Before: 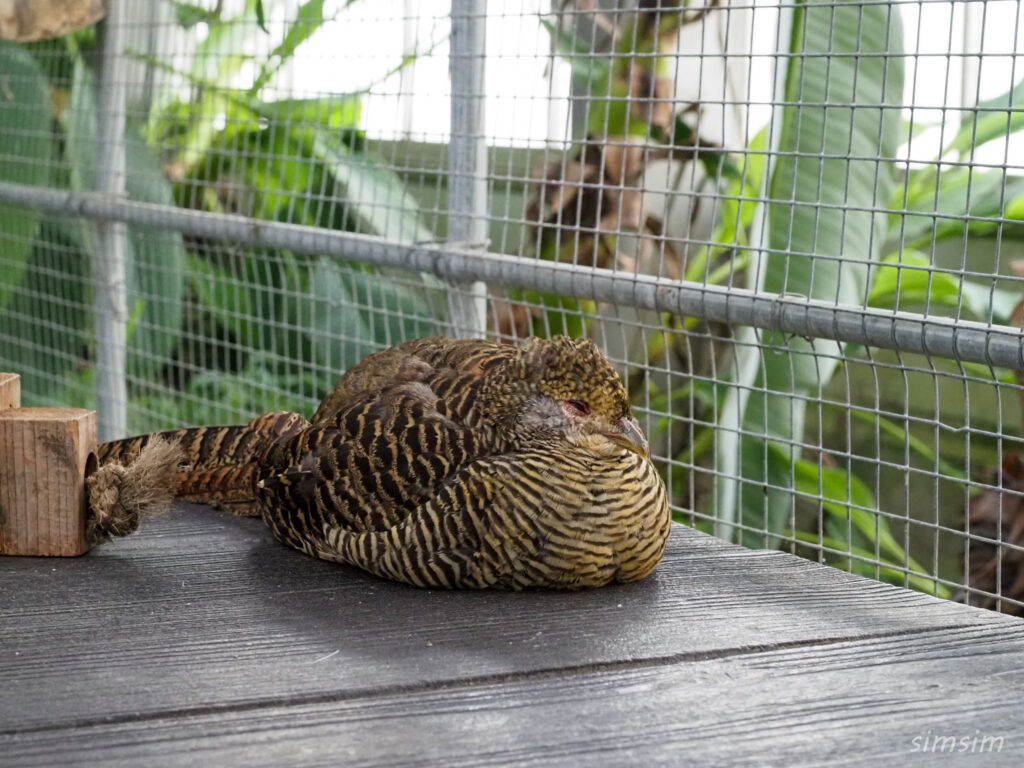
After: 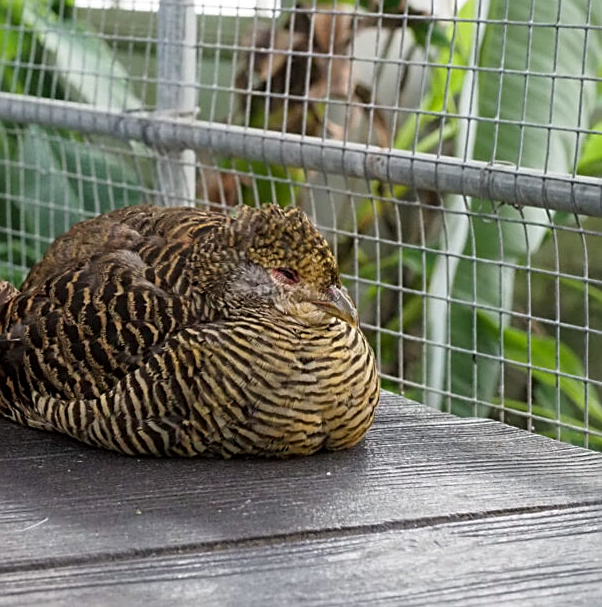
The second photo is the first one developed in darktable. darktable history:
sharpen: on, module defaults
crop and rotate: left 28.432%, top 17.249%, right 12.756%, bottom 3.635%
